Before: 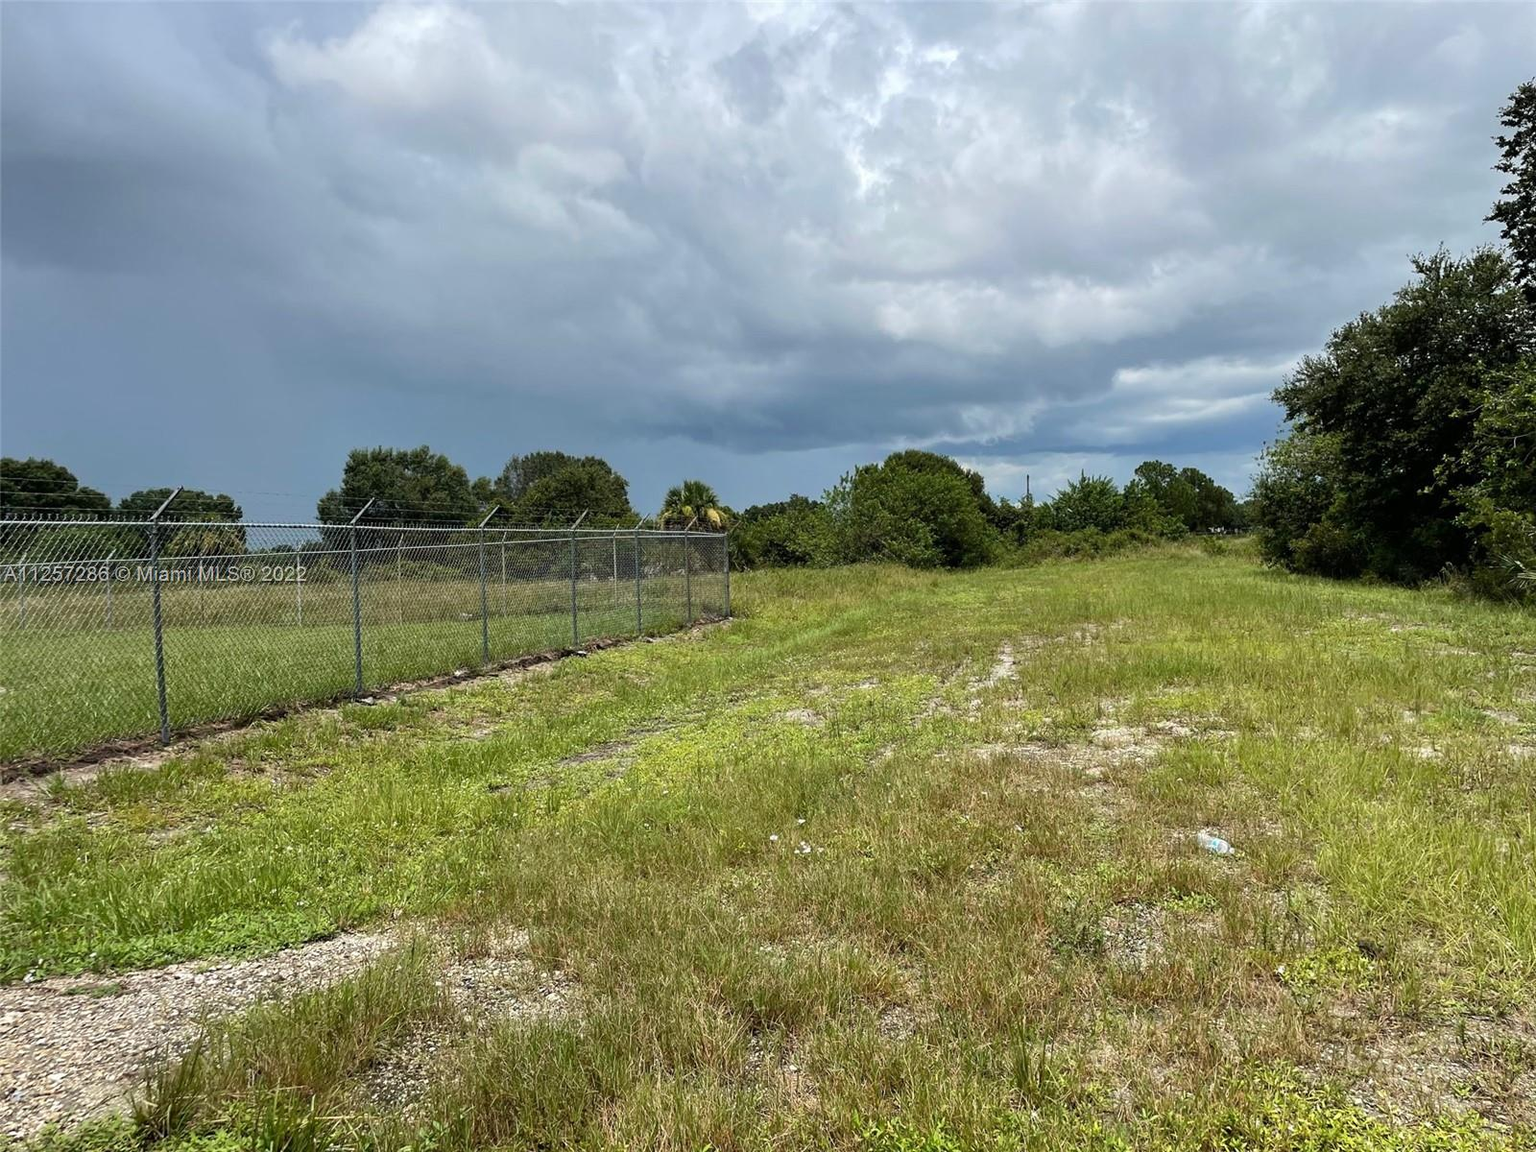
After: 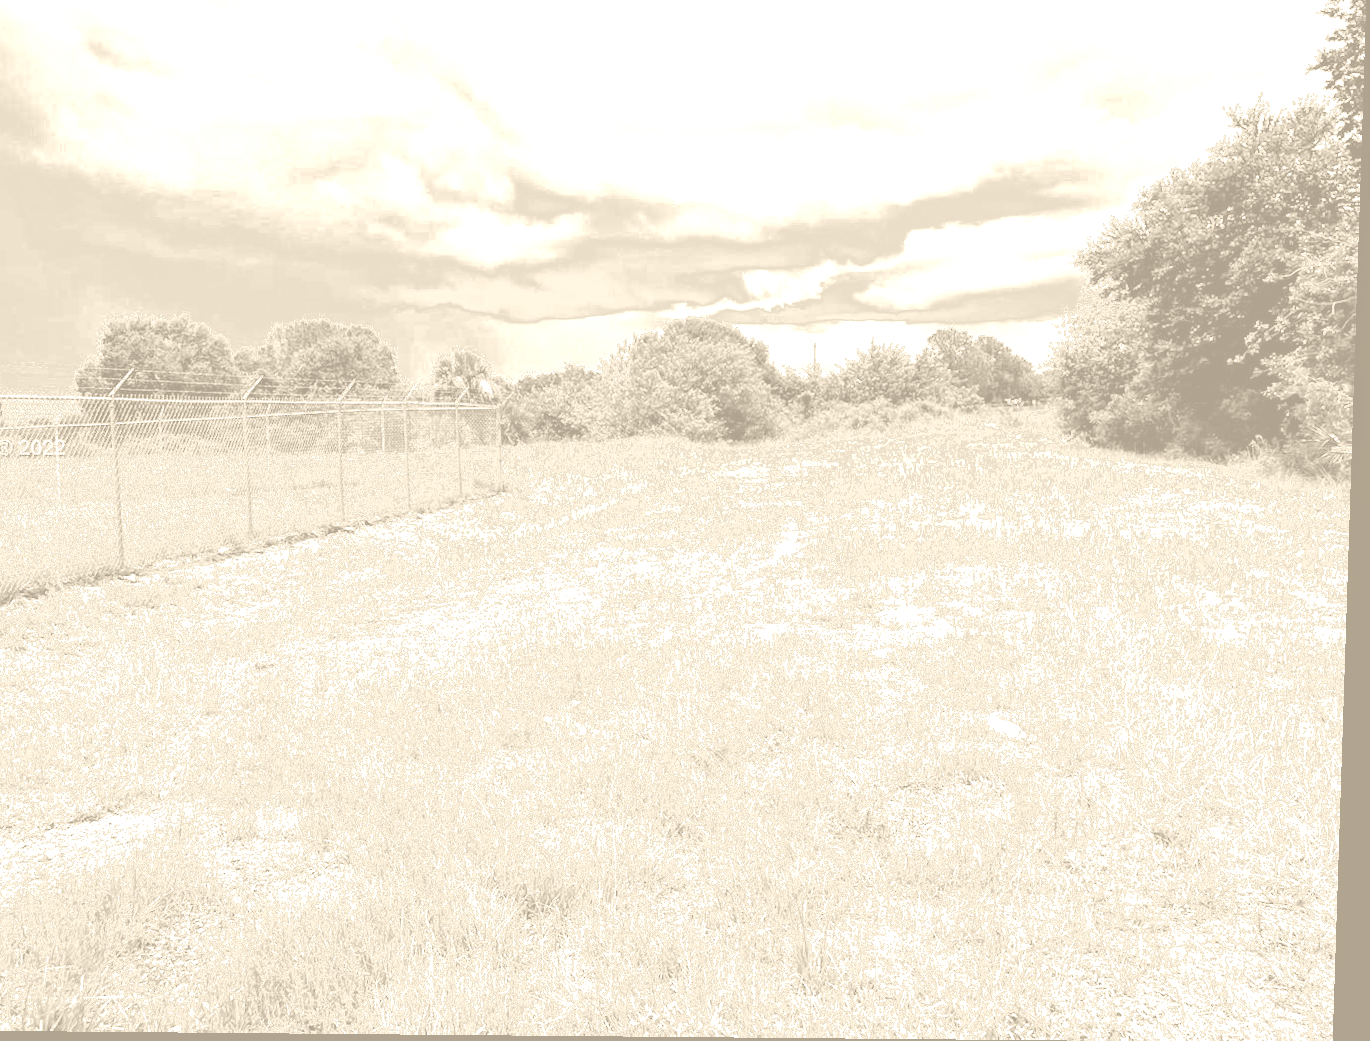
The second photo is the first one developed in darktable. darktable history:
crop: left 16.315%, top 14.246%
rotate and perspective: lens shift (vertical) 0.048, lens shift (horizontal) -0.024, automatic cropping off
global tonemap: drago (1, 100), detail 1
colorize: hue 36°, saturation 71%, lightness 80.79%
tone curve: curves: ch0 [(0, 0) (0.822, 0.825) (0.994, 0.955)]; ch1 [(0, 0) (0.226, 0.261) (0.383, 0.397) (0.46, 0.46) (0.498, 0.479) (0.524, 0.523) (0.578, 0.575) (1, 1)]; ch2 [(0, 0) (0.438, 0.456) (0.5, 0.498) (0.547, 0.515) (0.597, 0.58) (0.629, 0.603) (1, 1)], color space Lab, independent channels, preserve colors none
fill light: exposure -0.73 EV, center 0.69, width 2.2
local contrast: highlights 100%, shadows 100%, detail 120%, midtone range 0.2
